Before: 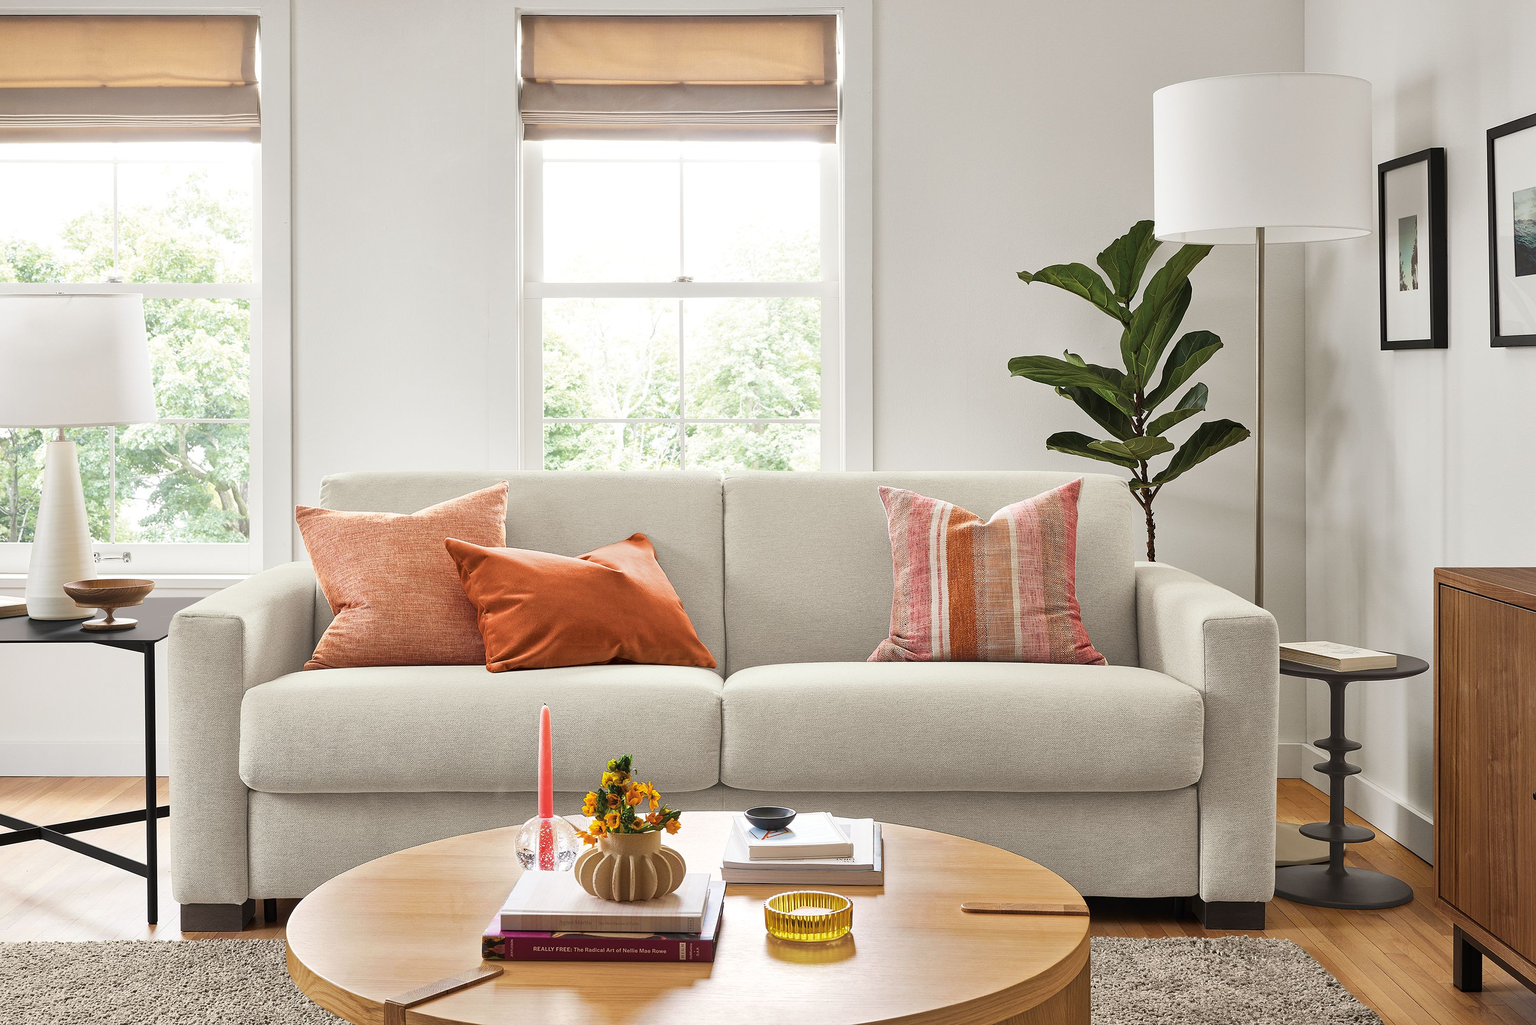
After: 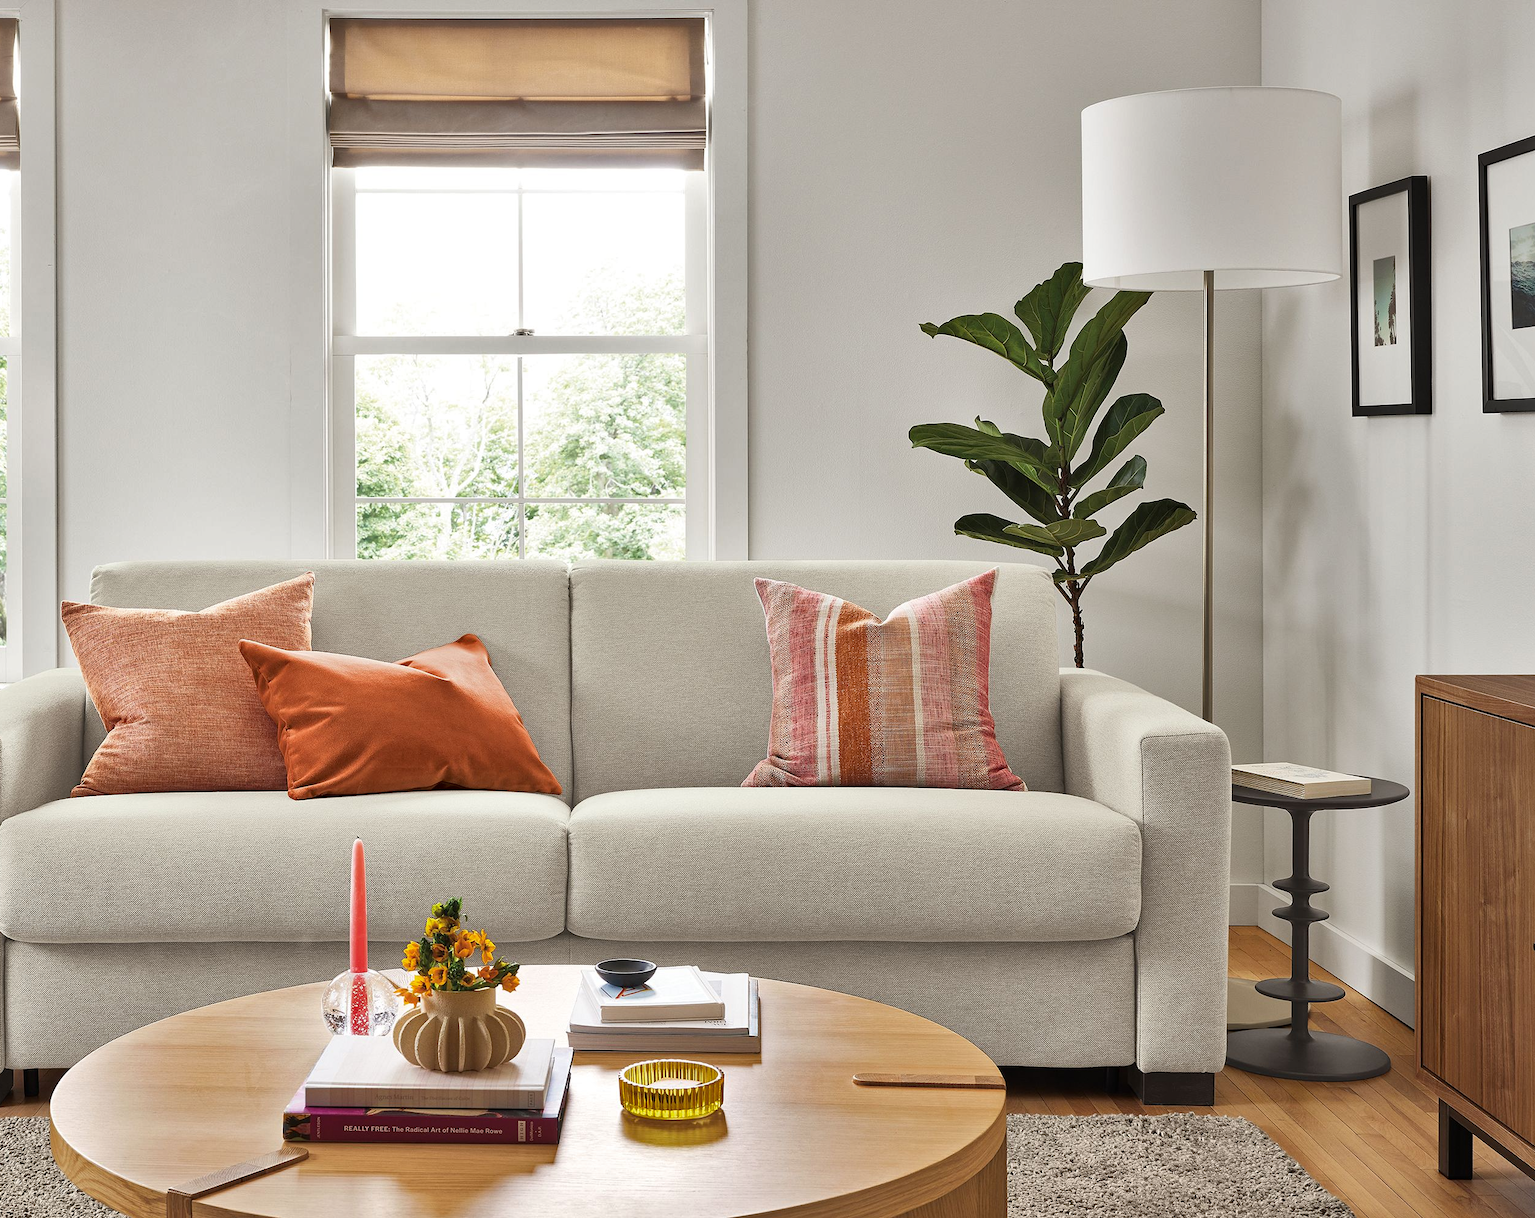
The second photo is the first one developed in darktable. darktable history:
shadows and highlights: low approximation 0.01, soften with gaussian
crop: left 15.915%
